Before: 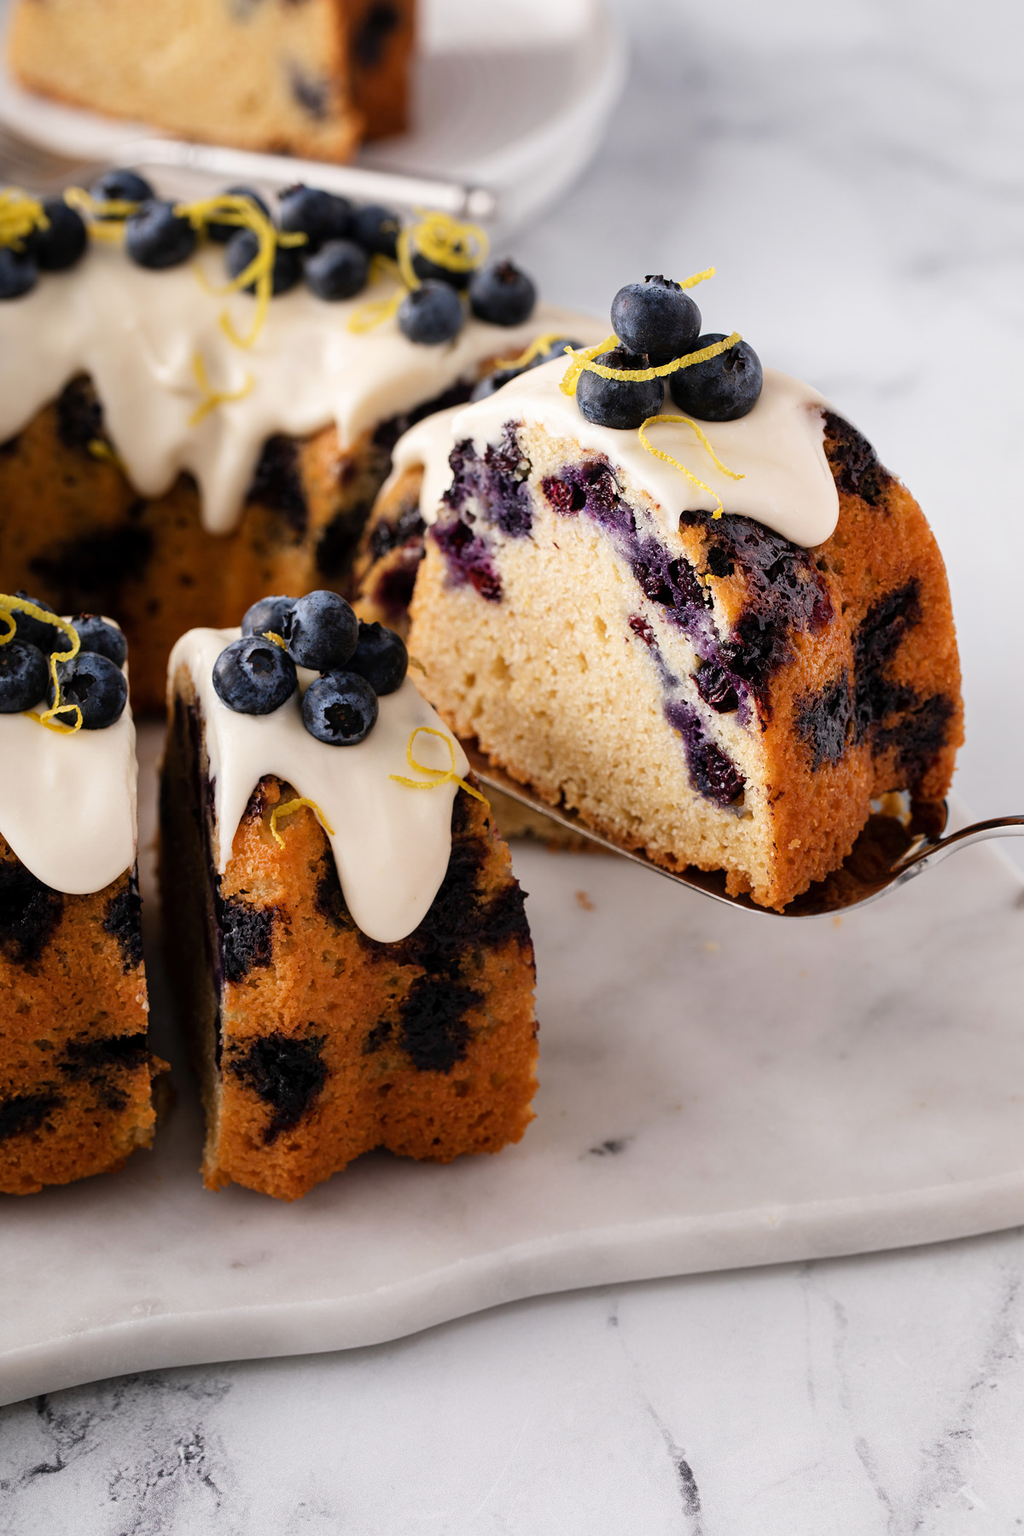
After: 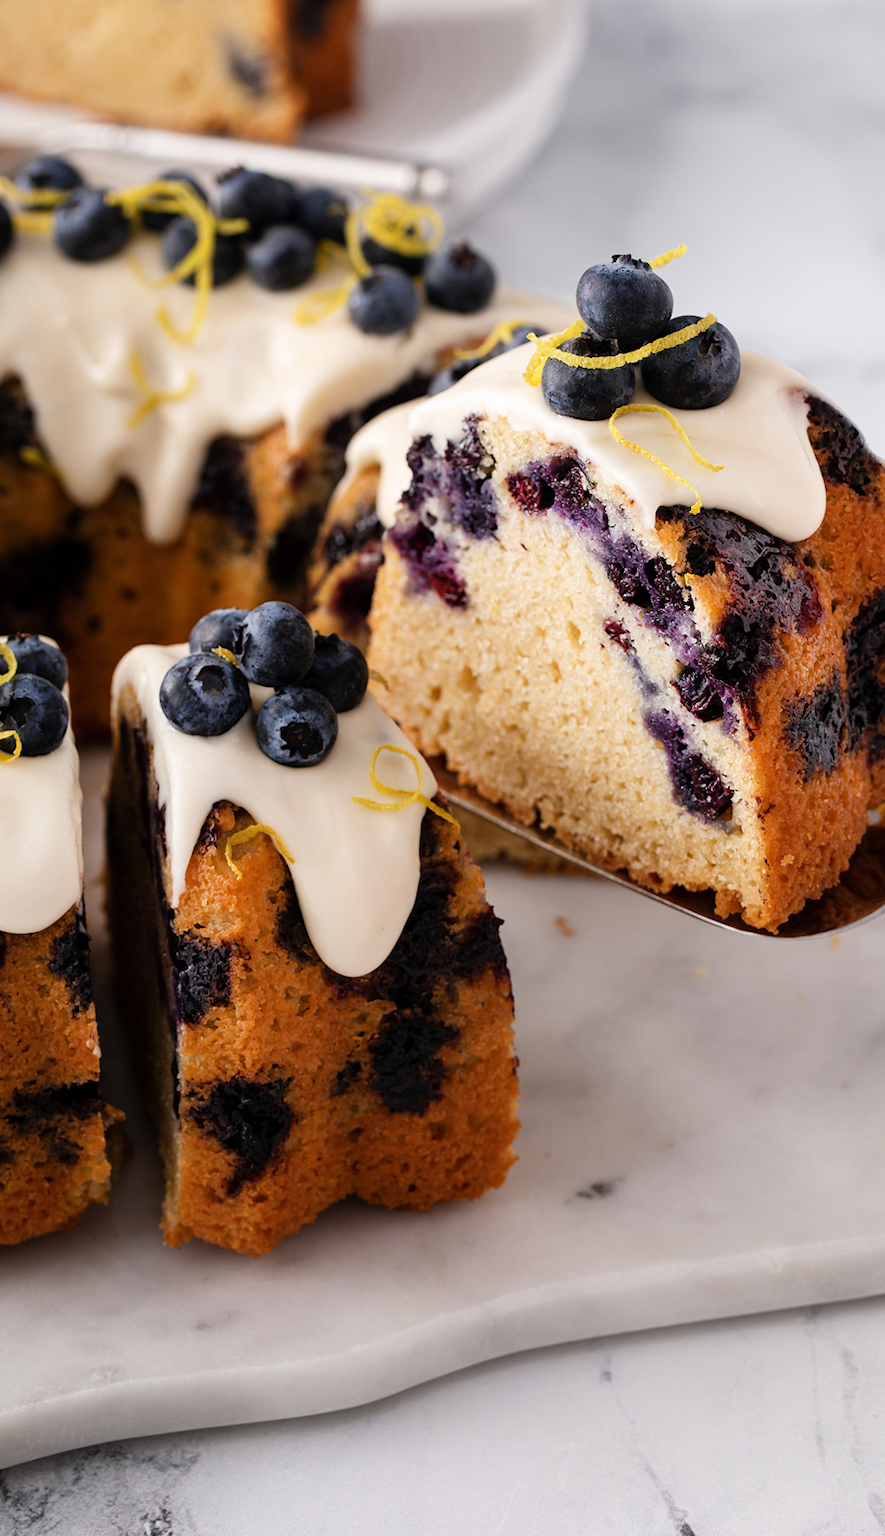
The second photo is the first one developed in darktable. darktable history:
crop and rotate: angle 1.48°, left 4.397%, top 0.416%, right 11.842%, bottom 2.658%
